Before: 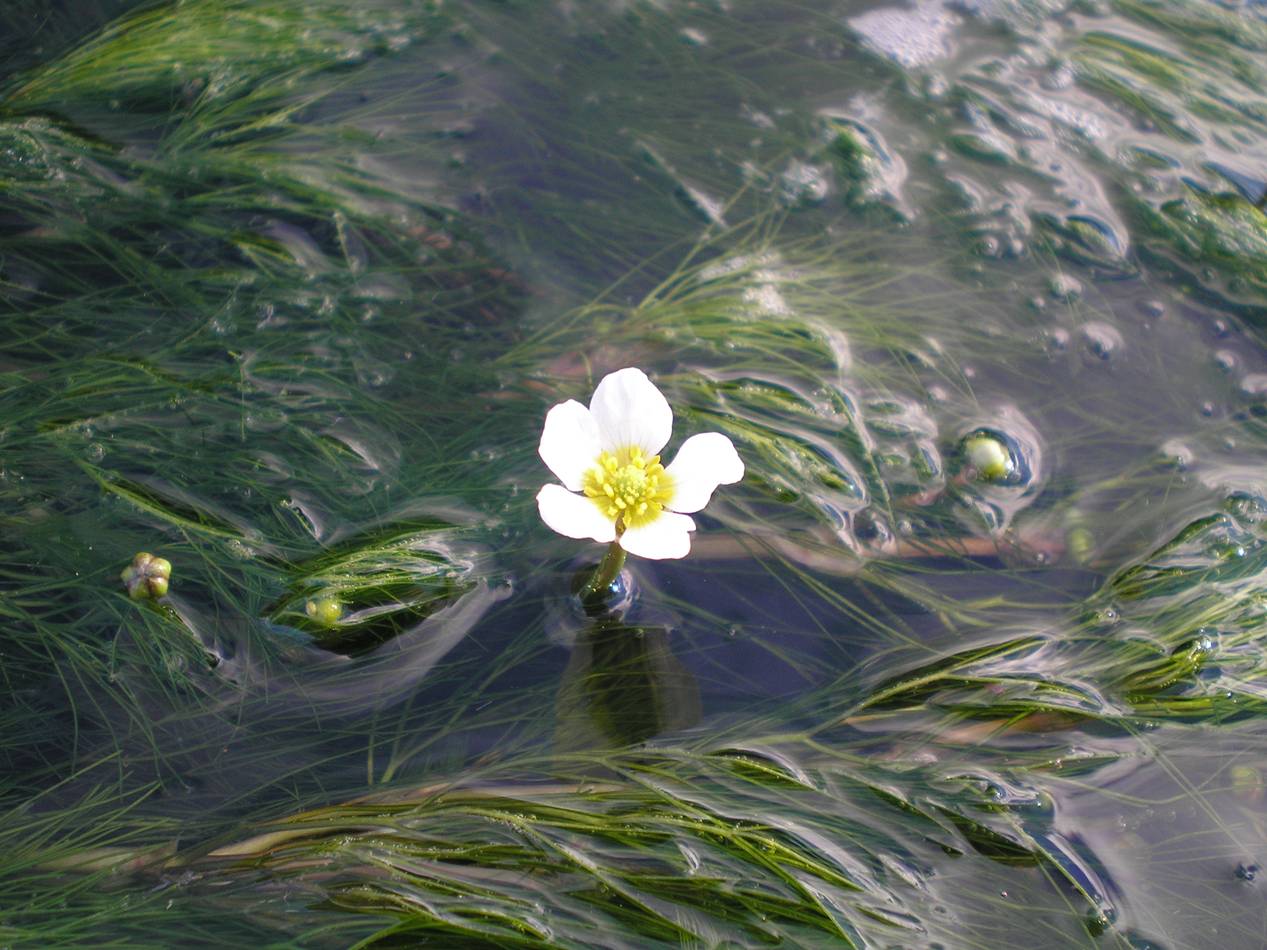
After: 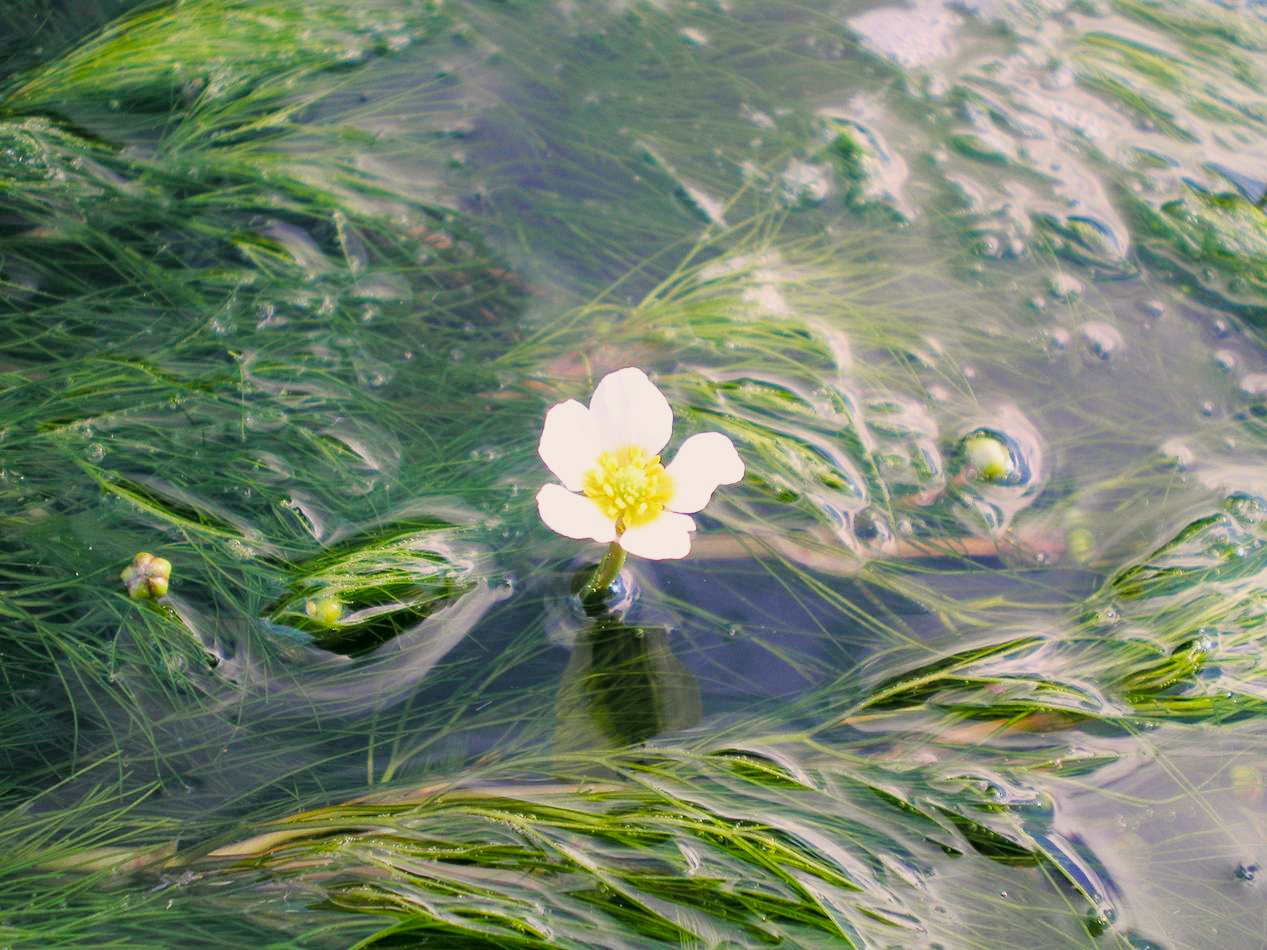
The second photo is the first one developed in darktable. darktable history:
exposure: exposure 1.093 EV, compensate exposure bias true, compensate highlight preservation false
color correction: highlights a* 4.57, highlights b* 4.98, shadows a* -7.84, shadows b* 4.95
filmic rgb: black relative exposure -7.11 EV, white relative exposure 5.37 EV, hardness 3.02
contrast brightness saturation: contrast 0.043, saturation 0.15
